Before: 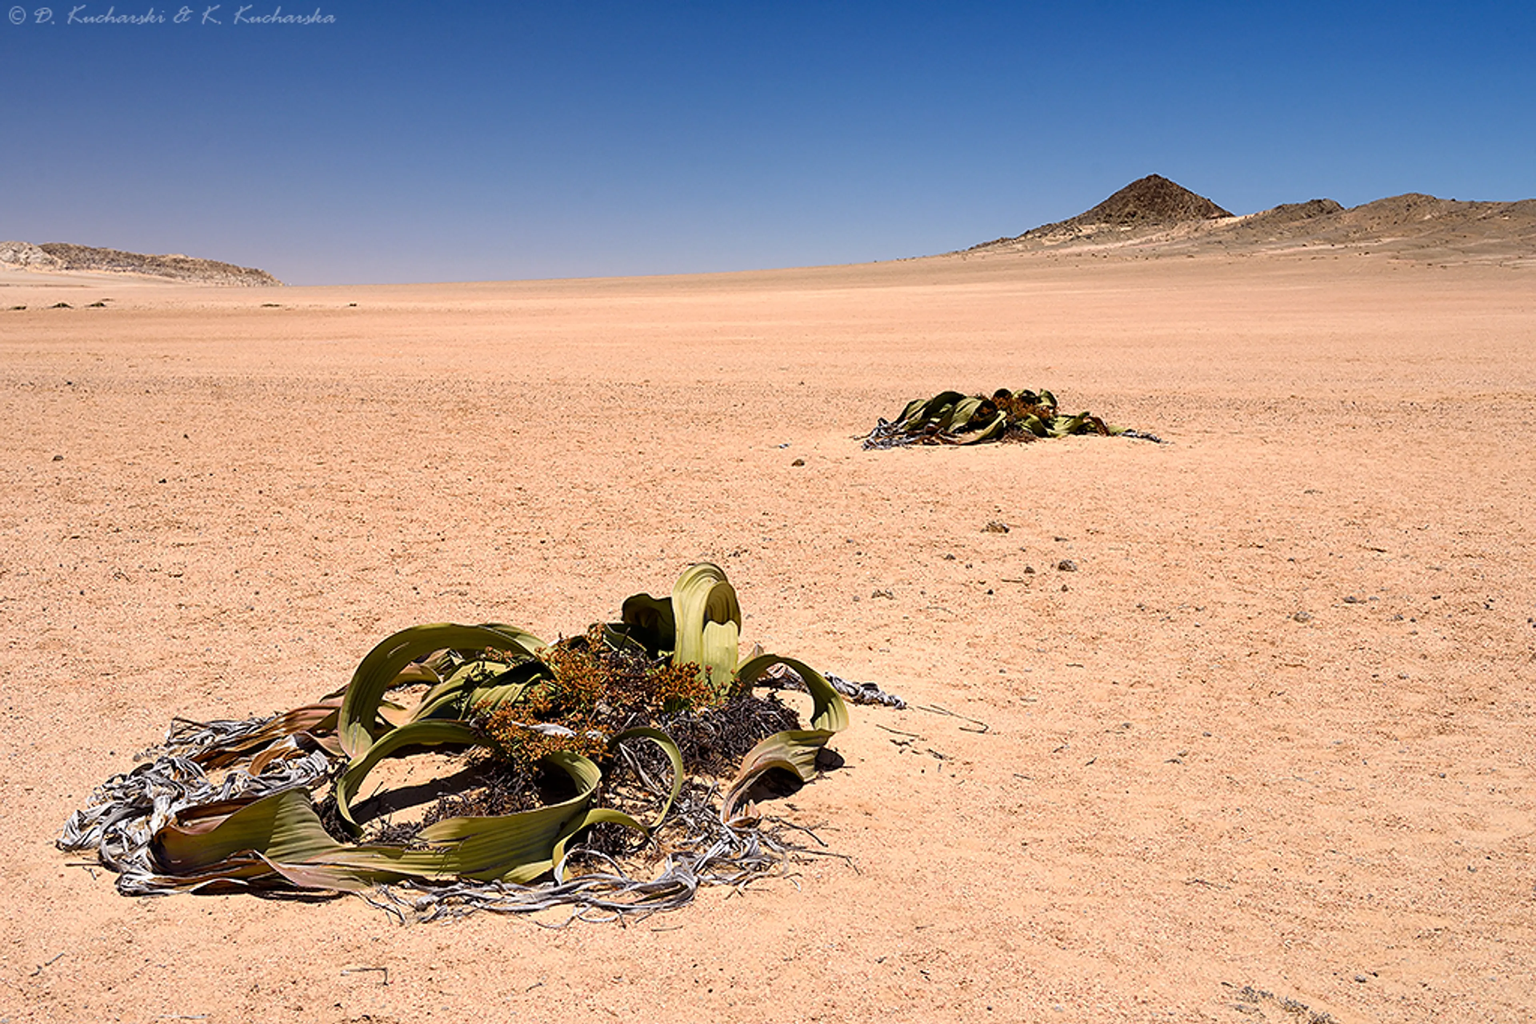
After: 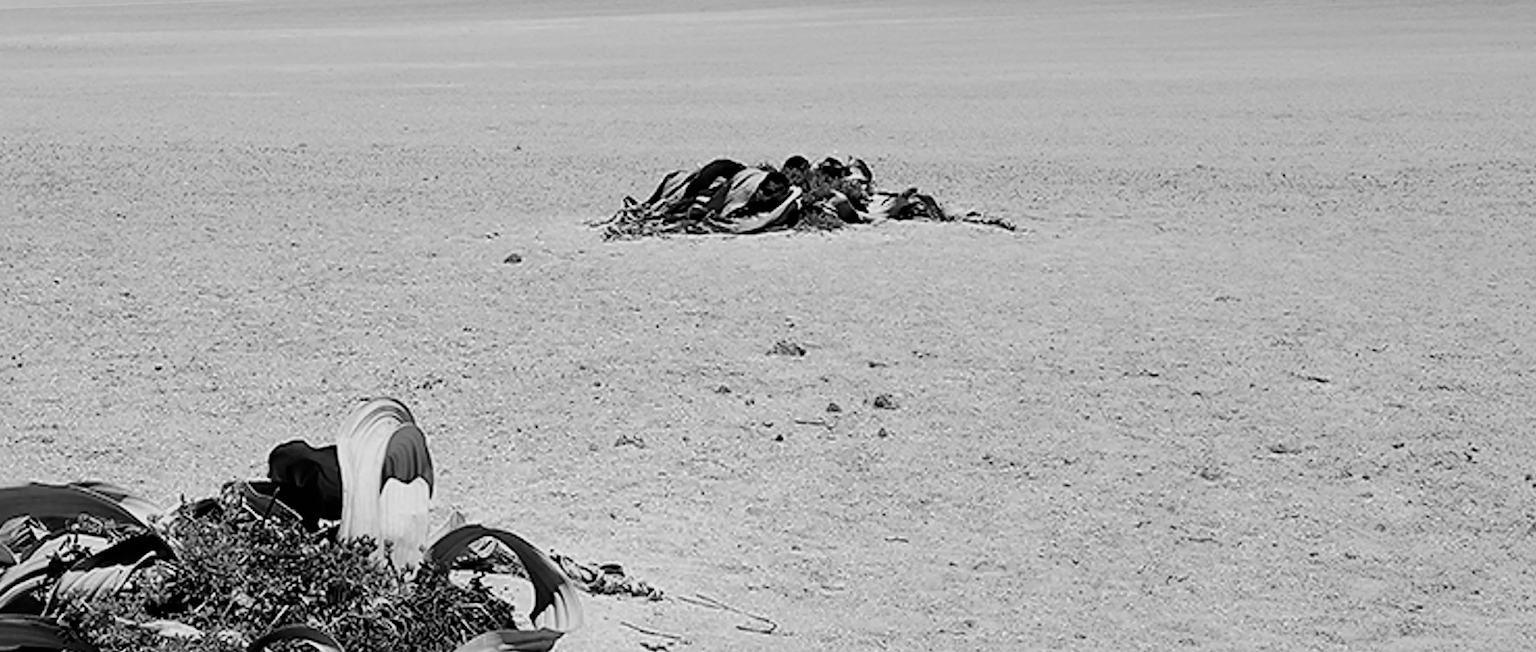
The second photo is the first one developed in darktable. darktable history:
filmic rgb: black relative exposure -7.65 EV, white relative exposure 4.56 EV, hardness 3.61
crop and rotate: left 27.938%, top 27.046%, bottom 27.046%
exposure: exposure 0.493 EV, compensate highlight preservation false
color zones: curves: ch0 [(0.002, 0.593) (0.143, 0.417) (0.285, 0.541) (0.455, 0.289) (0.608, 0.327) (0.727, 0.283) (0.869, 0.571) (1, 0.603)]; ch1 [(0, 0) (0.143, 0) (0.286, 0) (0.429, 0) (0.571, 0) (0.714, 0) (0.857, 0)]
